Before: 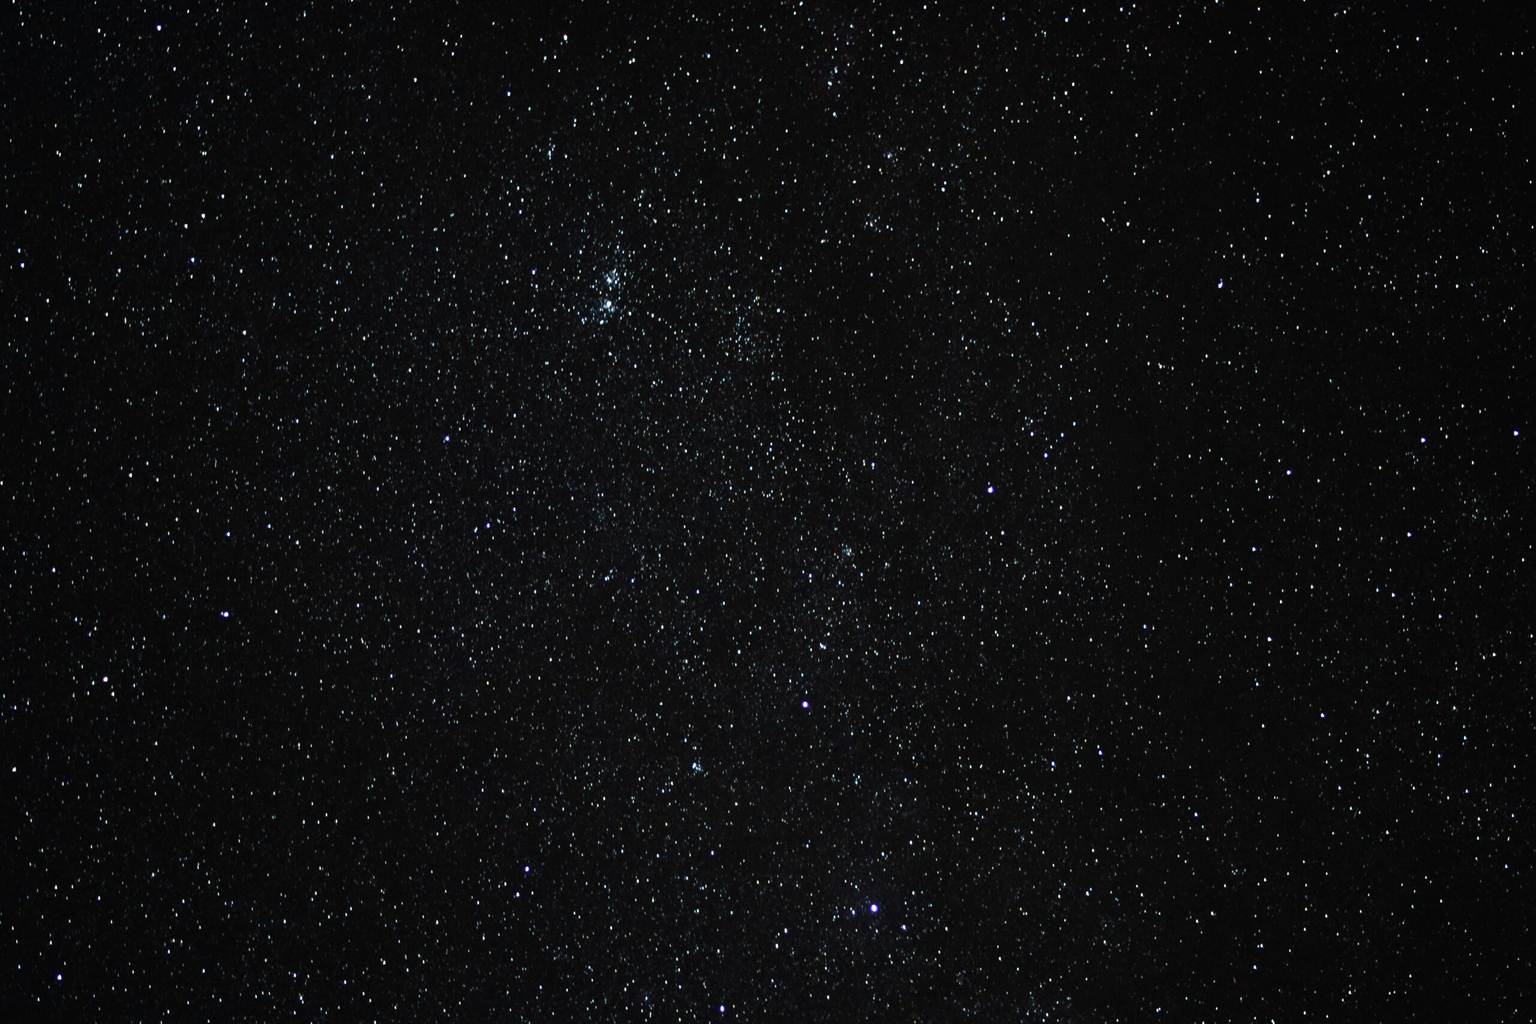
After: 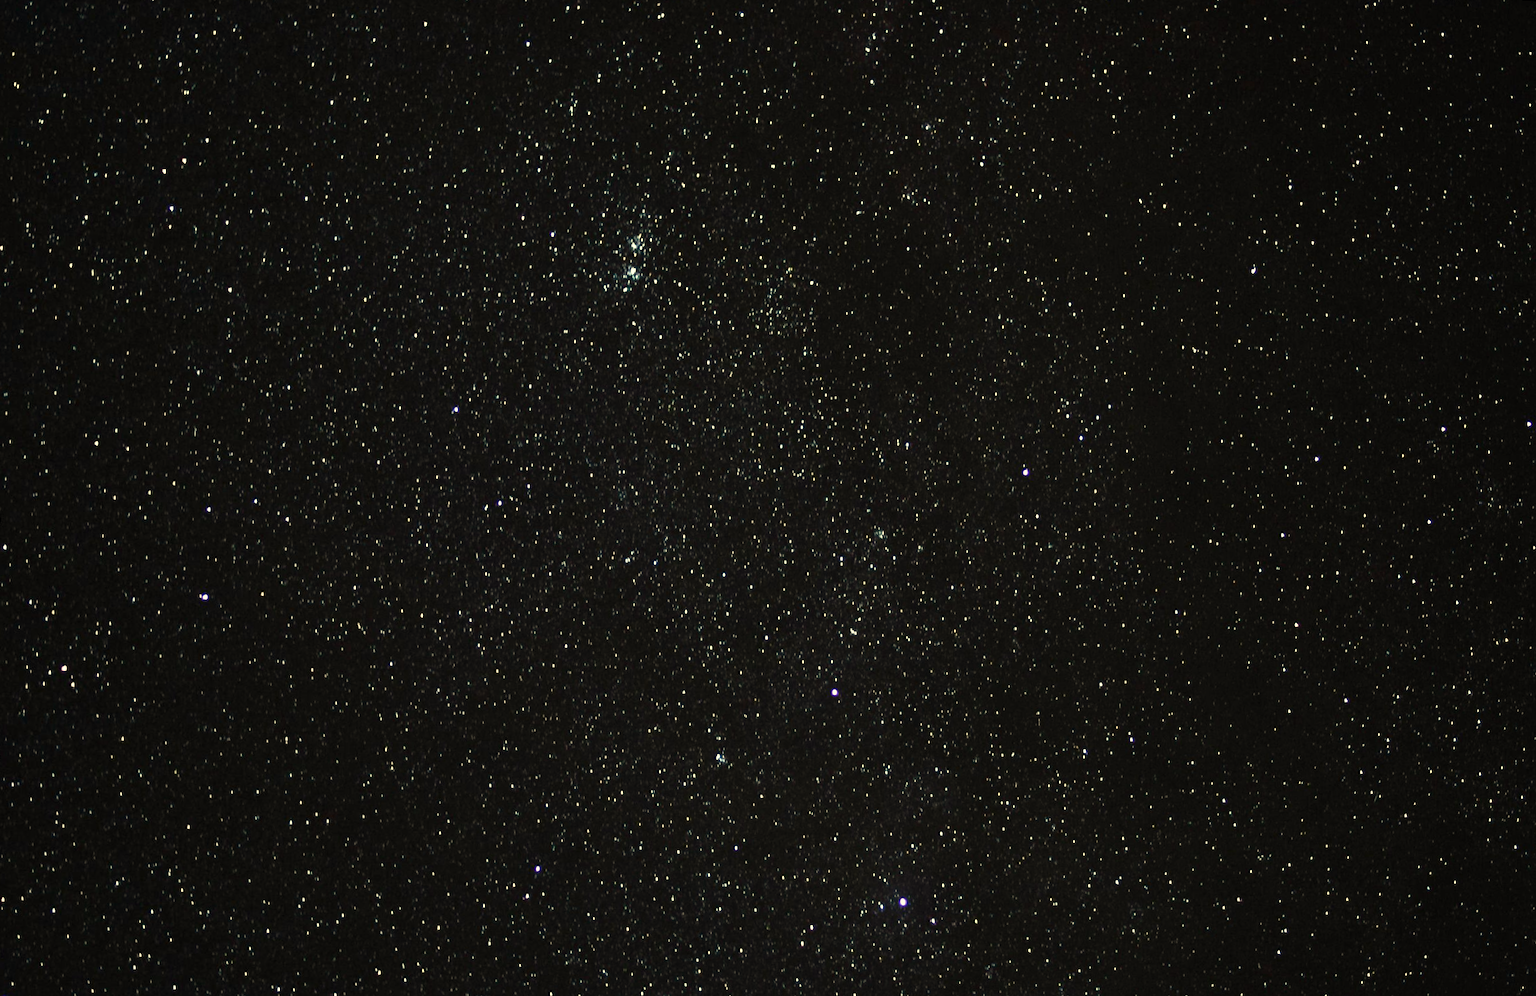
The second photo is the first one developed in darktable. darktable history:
white balance: red 1.08, blue 0.791
rotate and perspective: rotation 0.679°, lens shift (horizontal) 0.136, crop left 0.009, crop right 0.991, crop top 0.078, crop bottom 0.95
exposure: exposure 0.493 EV, compensate highlight preservation false
crop and rotate: left 3.238%
